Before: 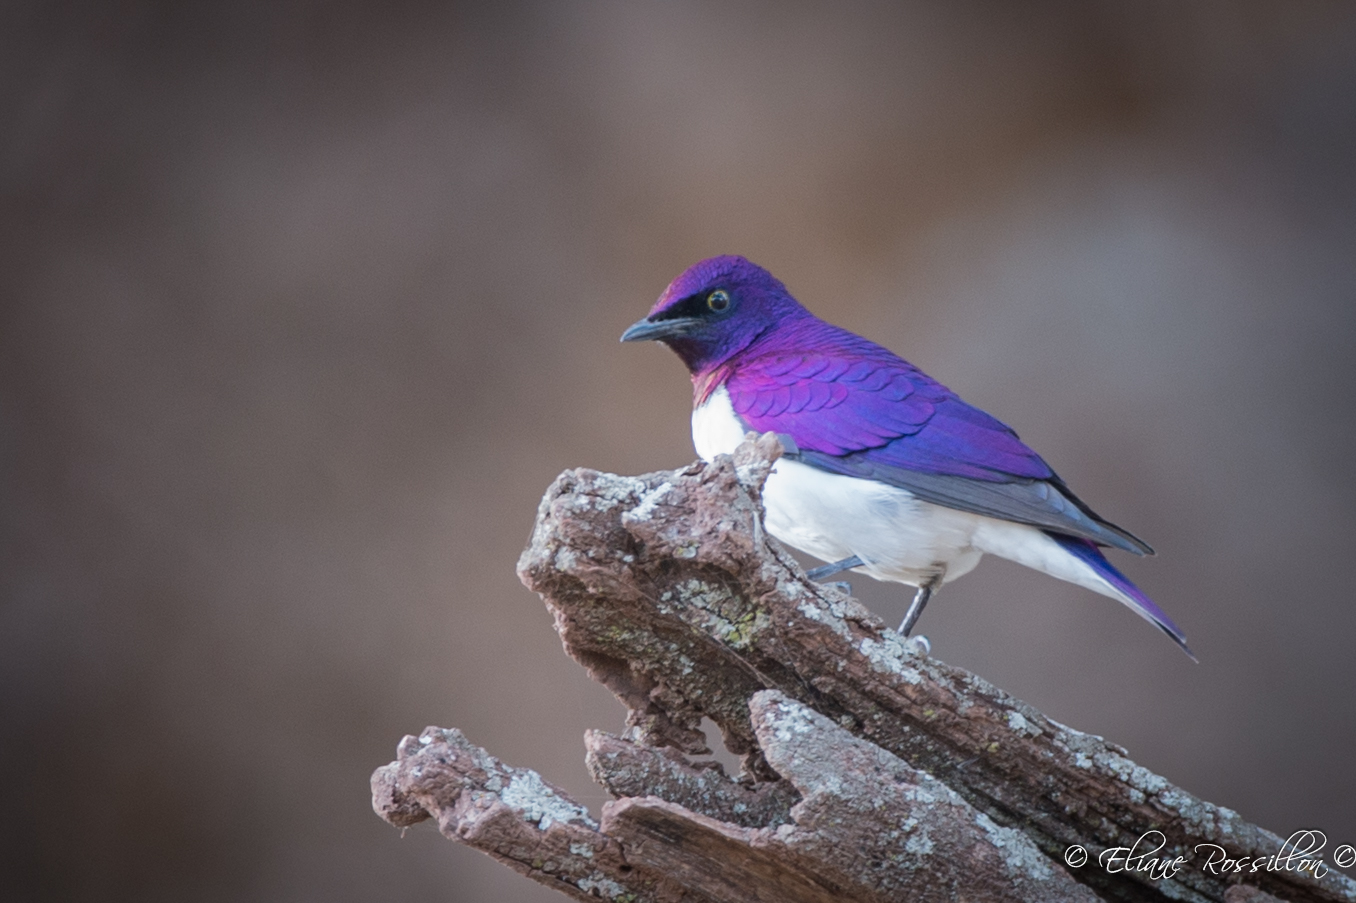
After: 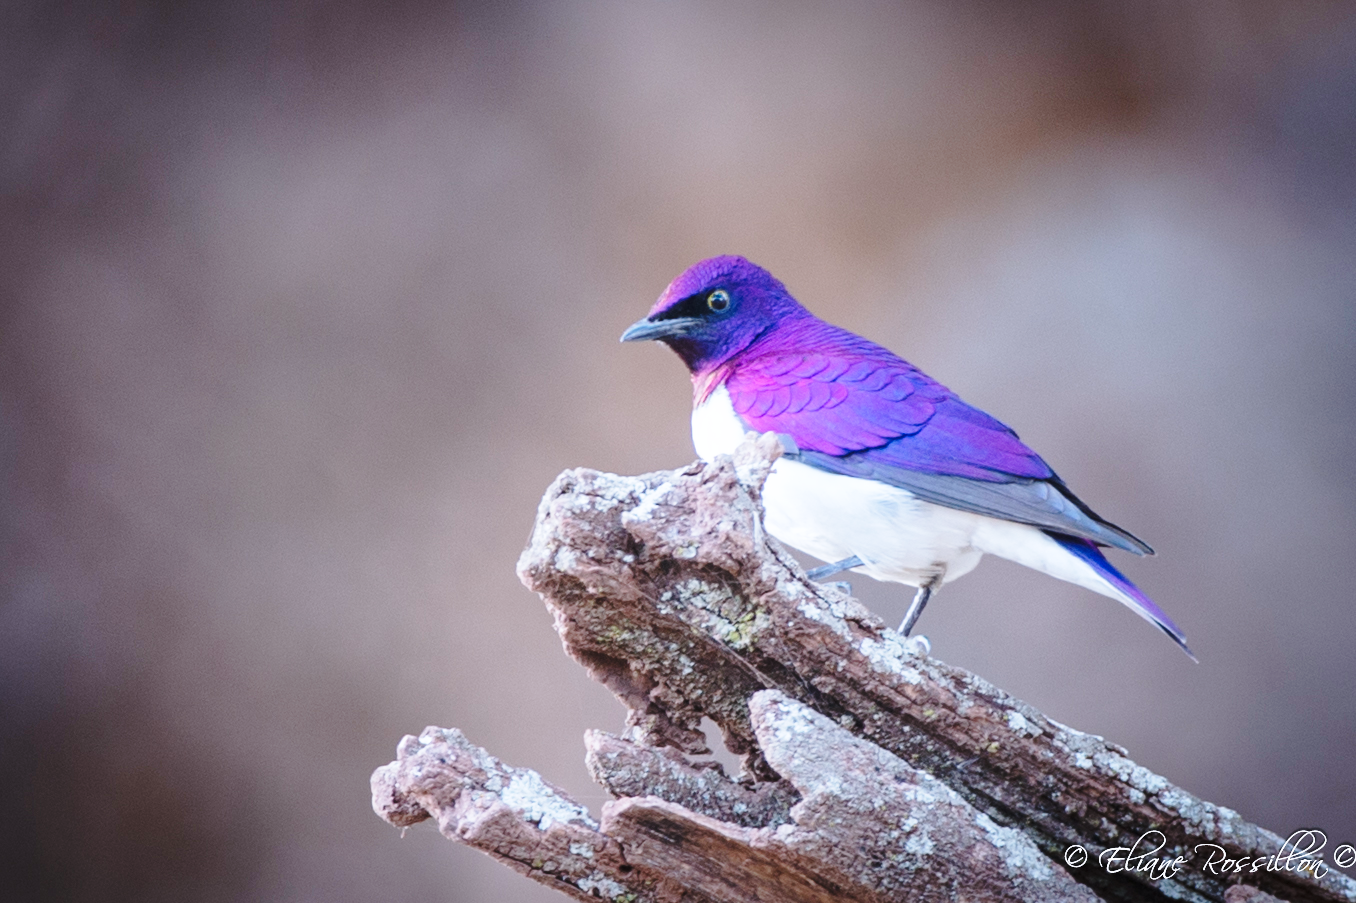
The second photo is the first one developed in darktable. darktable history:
base curve: curves: ch0 [(0, 0) (0.032, 0.037) (0.105, 0.228) (0.435, 0.76) (0.856, 0.983) (1, 1)], preserve colors none
color calibration: illuminant as shot in camera, x 0.358, y 0.373, temperature 4628.91 K
